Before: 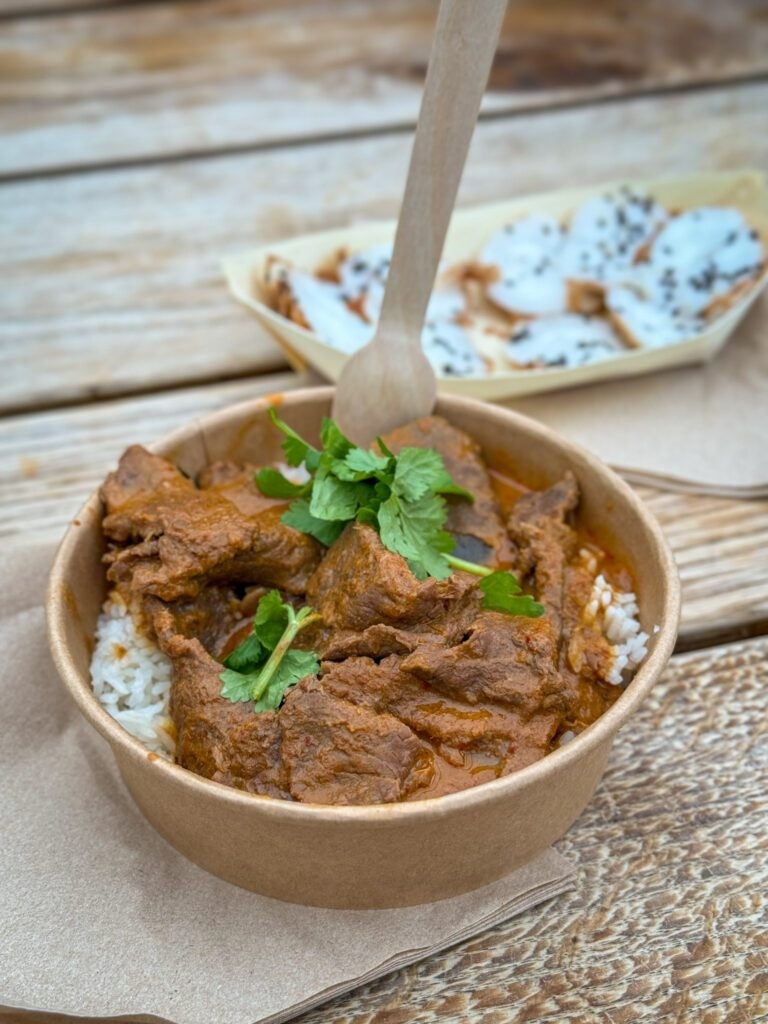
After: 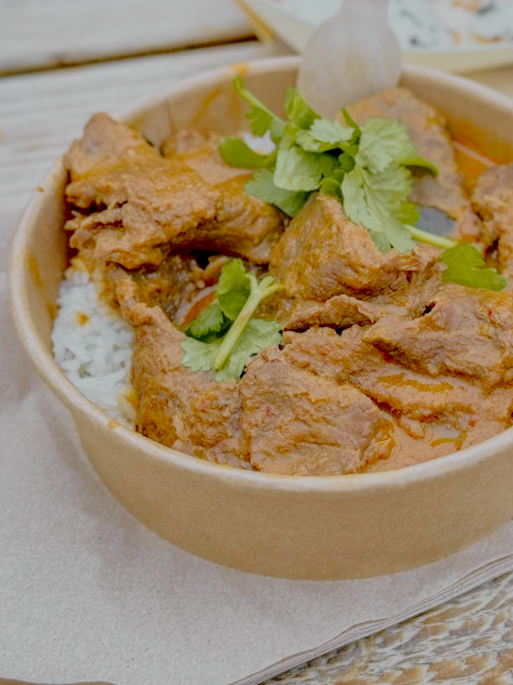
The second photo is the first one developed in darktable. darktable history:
local contrast: mode bilateral grid, contrast 10, coarseness 25, detail 110%, midtone range 0.2
crop and rotate: angle -0.82°, left 3.85%, top 31.828%, right 27.992%
tone curve: curves: ch0 [(0, 0) (0.062, 0.023) (0.168, 0.142) (0.359, 0.44) (0.469, 0.544) (0.634, 0.722) (0.839, 0.909) (0.998, 0.978)]; ch1 [(0, 0) (0.437, 0.453) (0.472, 0.47) (0.502, 0.504) (0.527, 0.546) (0.568, 0.619) (0.608, 0.665) (0.669, 0.748) (0.859, 0.899) (1, 1)]; ch2 [(0, 0) (0.33, 0.301) (0.421, 0.443) (0.473, 0.498) (0.509, 0.5) (0.535, 0.564) (0.575, 0.625) (0.608, 0.676) (1, 1)], color space Lab, independent channels, preserve colors none
filmic rgb: white relative exposure 8 EV, threshold 3 EV, structure ↔ texture 100%, target black luminance 0%, hardness 2.44, latitude 76.53%, contrast 0.562, shadows ↔ highlights balance 0%, preserve chrominance no, color science v4 (2020), iterations of high-quality reconstruction 10, type of noise poissonian, enable highlight reconstruction true
